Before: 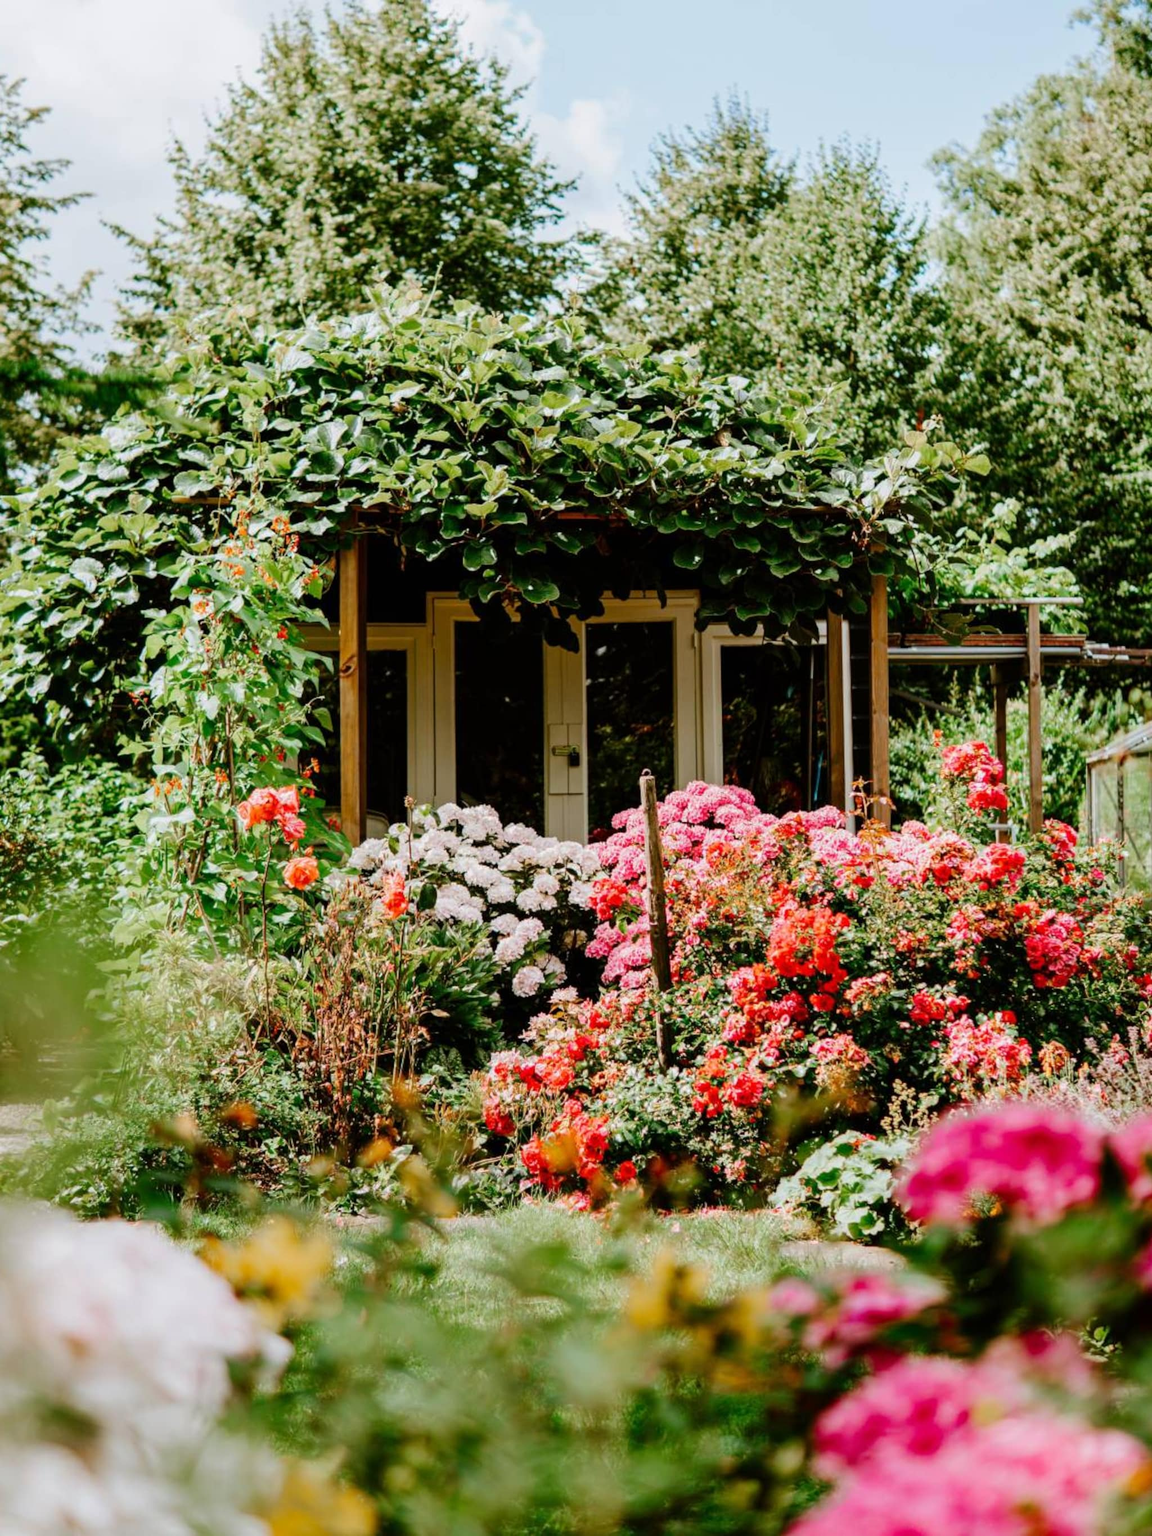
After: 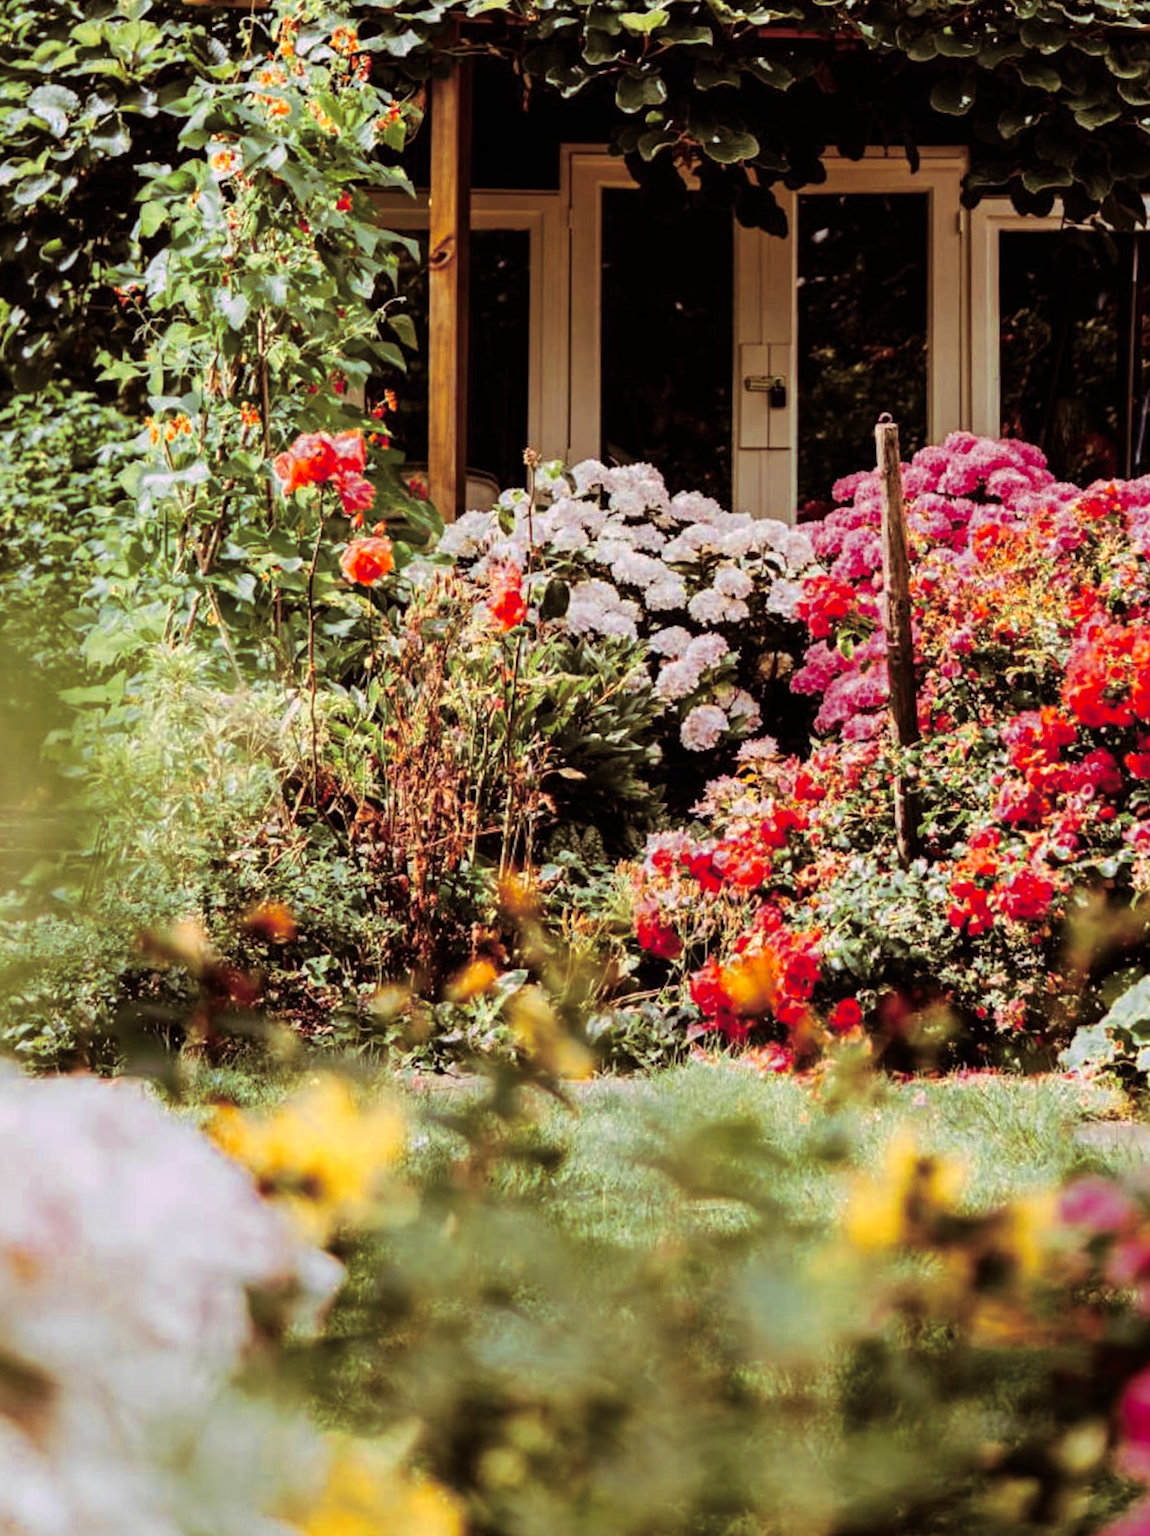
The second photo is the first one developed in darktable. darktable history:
color zones: curves: ch0 [(0.004, 0.305) (0.261, 0.623) (0.389, 0.399) (0.708, 0.571) (0.947, 0.34)]; ch1 [(0.025, 0.645) (0.229, 0.584) (0.326, 0.551) (0.484, 0.262) (0.757, 0.643)]
crop and rotate: angle -0.82°, left 3.85%, top 31.828%, right 27.992%
split-toning: highlights › hue 298.8°, highlights › saturation 0.73, compress 41.76%
